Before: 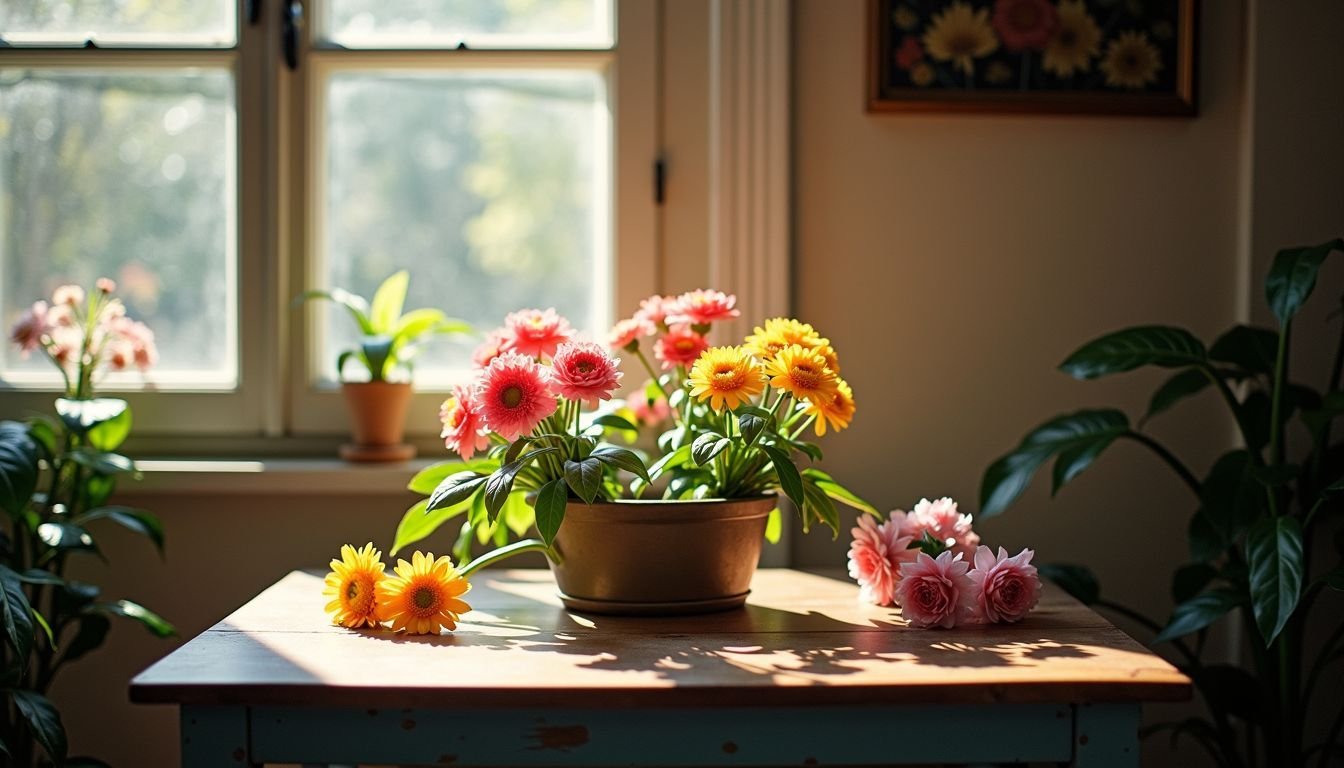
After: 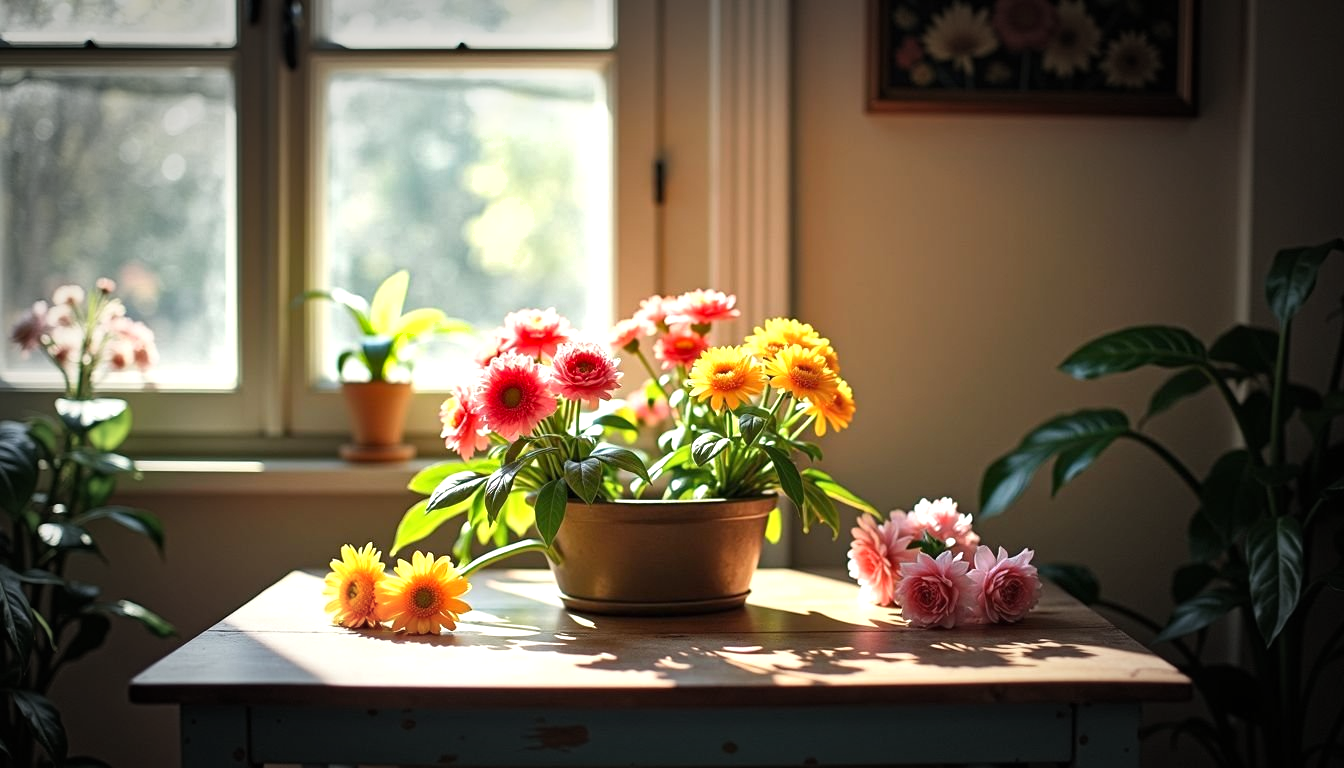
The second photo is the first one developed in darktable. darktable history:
vignetting: fall-off start 66.9%, fall-off radius 39.78%, automatic ratio true, width/height ratio 0.676
shadows and highlights: shadows 11.73, white point adjustment 1.15, soften with gaussian
exposure: black level correction 0, exposure 0.499 EV, compensate highlight preservation false
